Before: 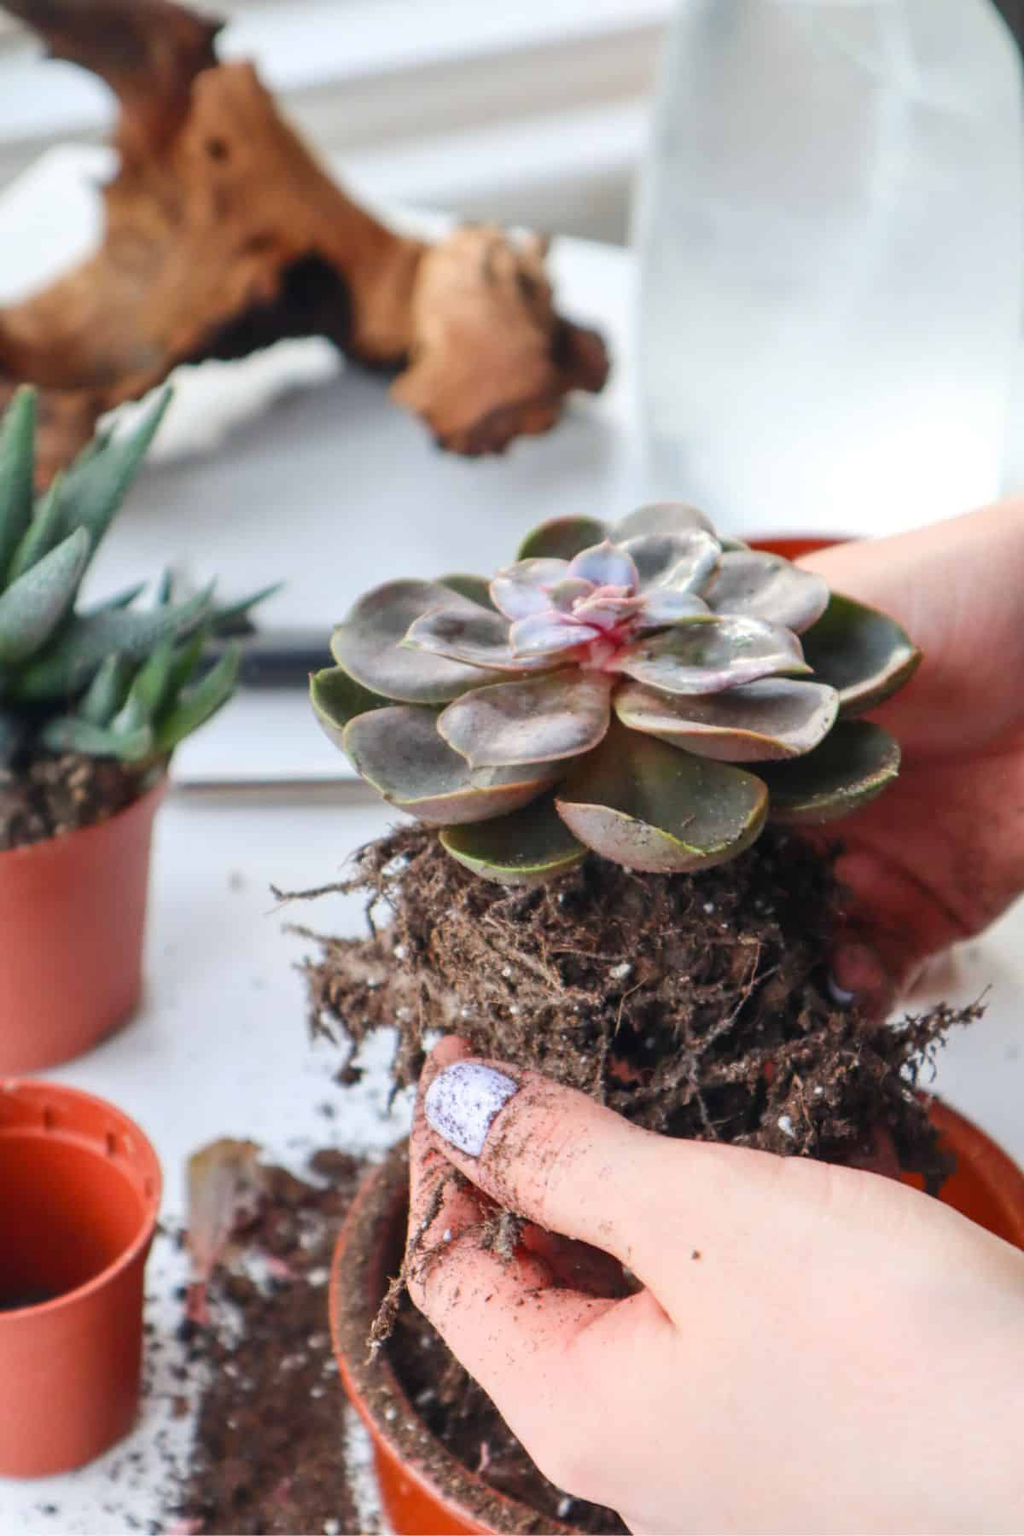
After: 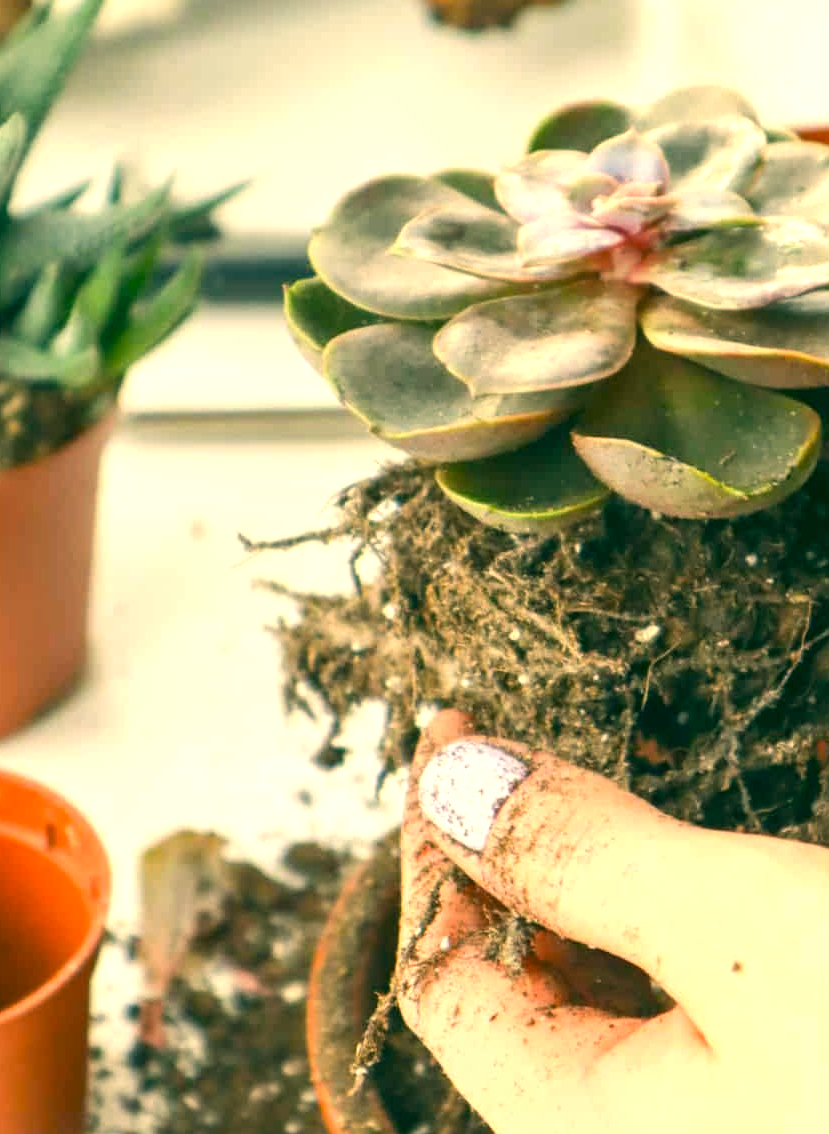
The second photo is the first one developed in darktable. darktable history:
exposure: black level correction 0, exposure 0.701 EV, compensate highlight preservation false
color correction: highlights a* 5.68, highlights b* 32.82, shadows a* -25.71, shadows b* 3.89
crop: left 6.593%, top 28.002%, right 24.292%, bottom 8.97%
